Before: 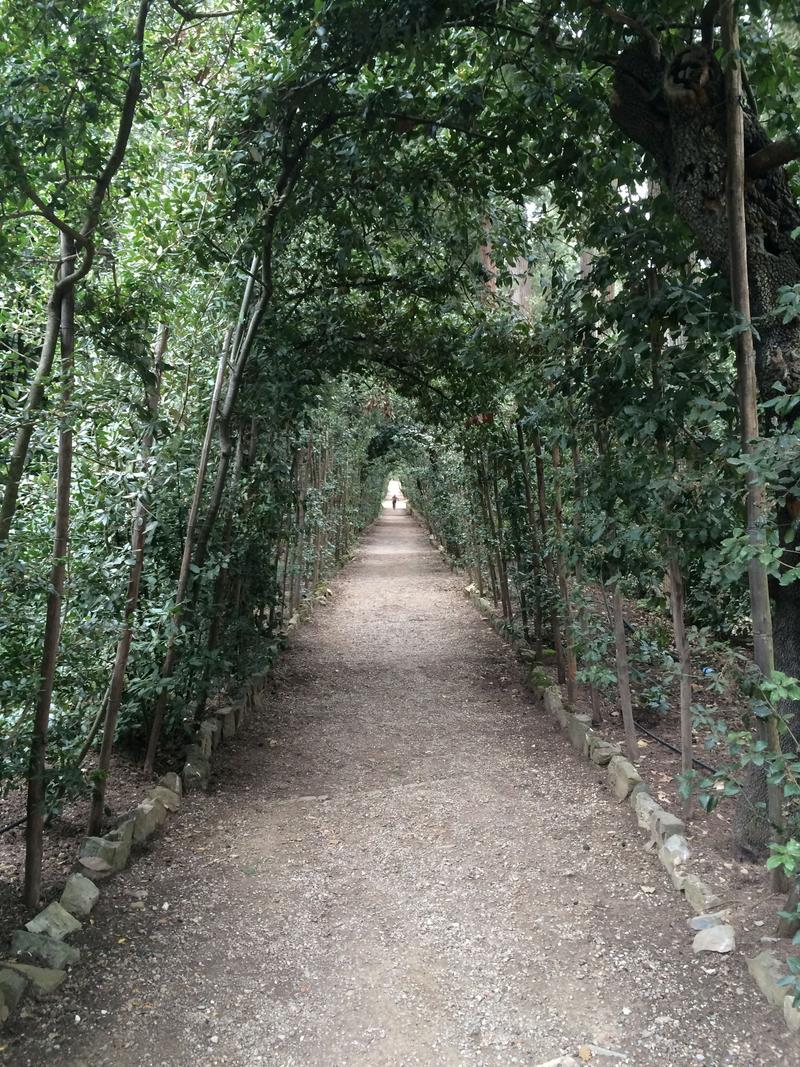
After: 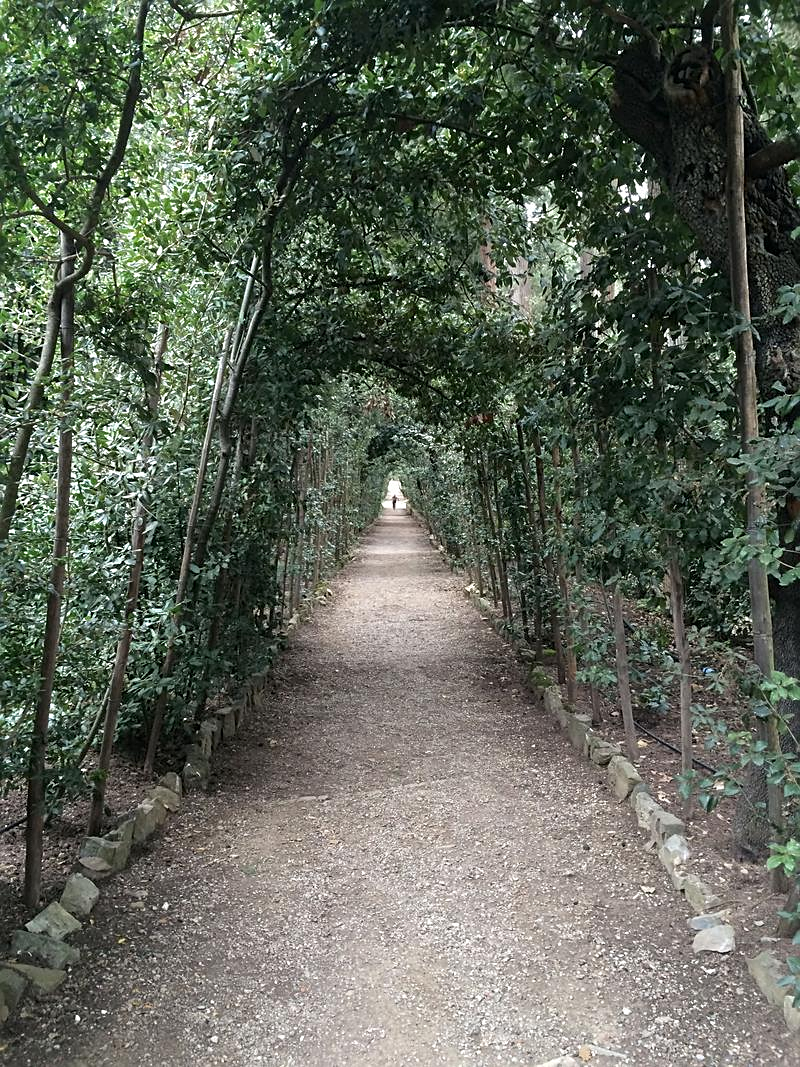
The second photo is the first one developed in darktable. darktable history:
exposure: compensate exposure bias true, compensate highlight preservation false
sharpen: radius 1.983
